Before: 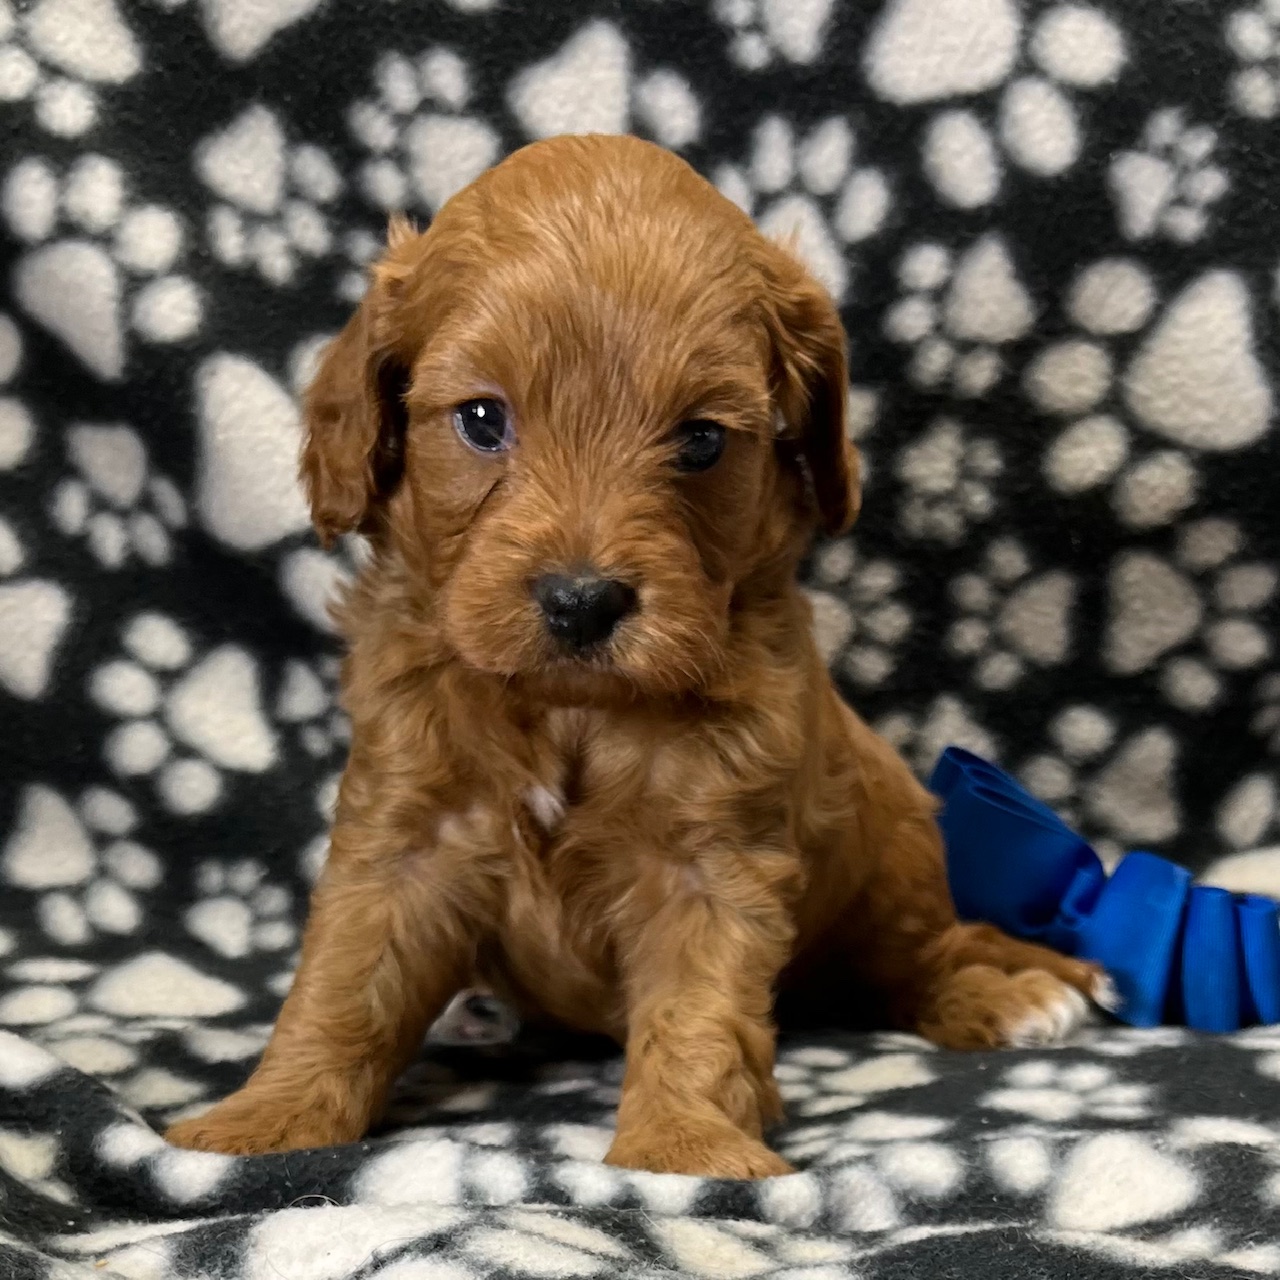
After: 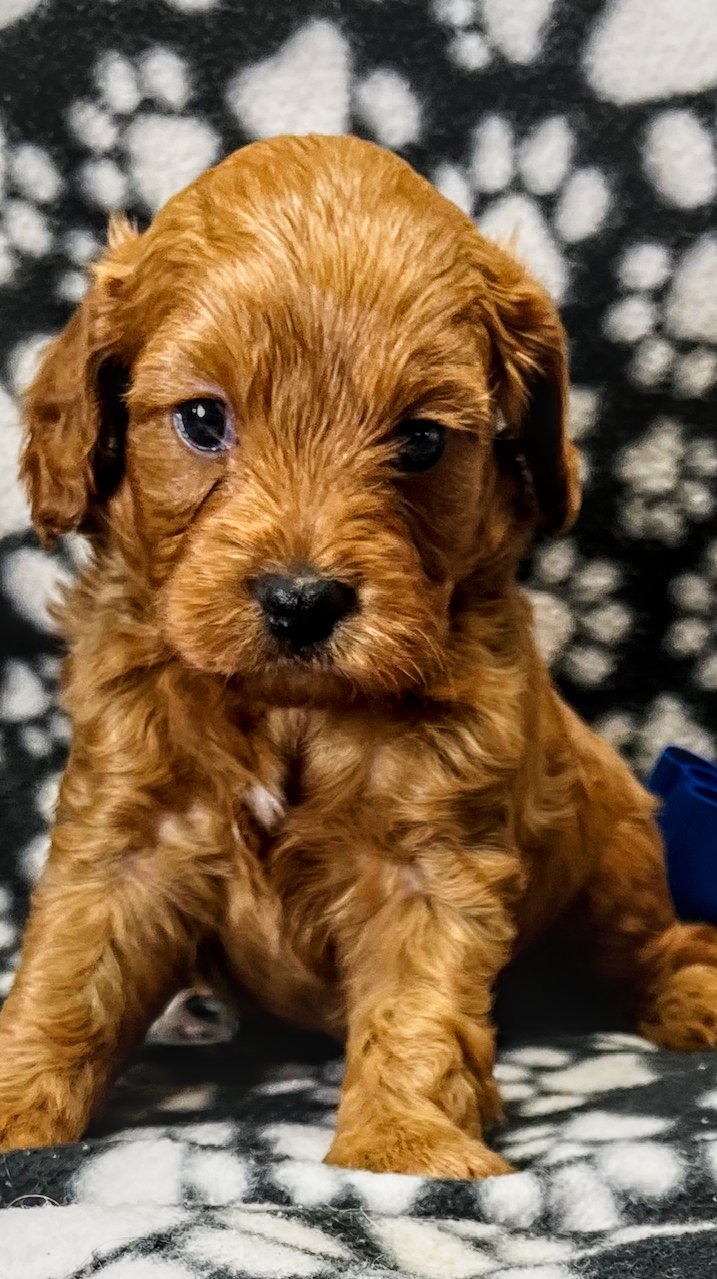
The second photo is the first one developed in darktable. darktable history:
local contrast: highlights 4%, shadows 3%, detail 133%
tone curve: curves: ch0 [(0, 0) (0.051, 0.021) (0.11, 0.069) (0.249, 0.235) (0.452, 0.526) (0.596, 0.713) (0.703, 0.83) (0.851, 0.938) (1, 1)]; ch1 [(0, 0) (0.1, 0.038) (0.318, 0.221) (0.413, 0.325) (0.443, 0.412) (0.483, 0.474) (0.503, 0.501) (0.516, 0.517) (0.548, 0.568) (0.569, 0.599) (0.594, 0.634) (0.666, 0.701) (1, 1)]; ch2 [(0, 0) (0.453, 0.435) (0.479, 0.476) (0.504, 0.5) (0.529, 0.537) (0.556, 0.583) (0.584, 0.618) (0.824, 0.815) (1, 1)], preserve colors none
crop: left 21.952%, right 22.008%, bottom 0.01%
